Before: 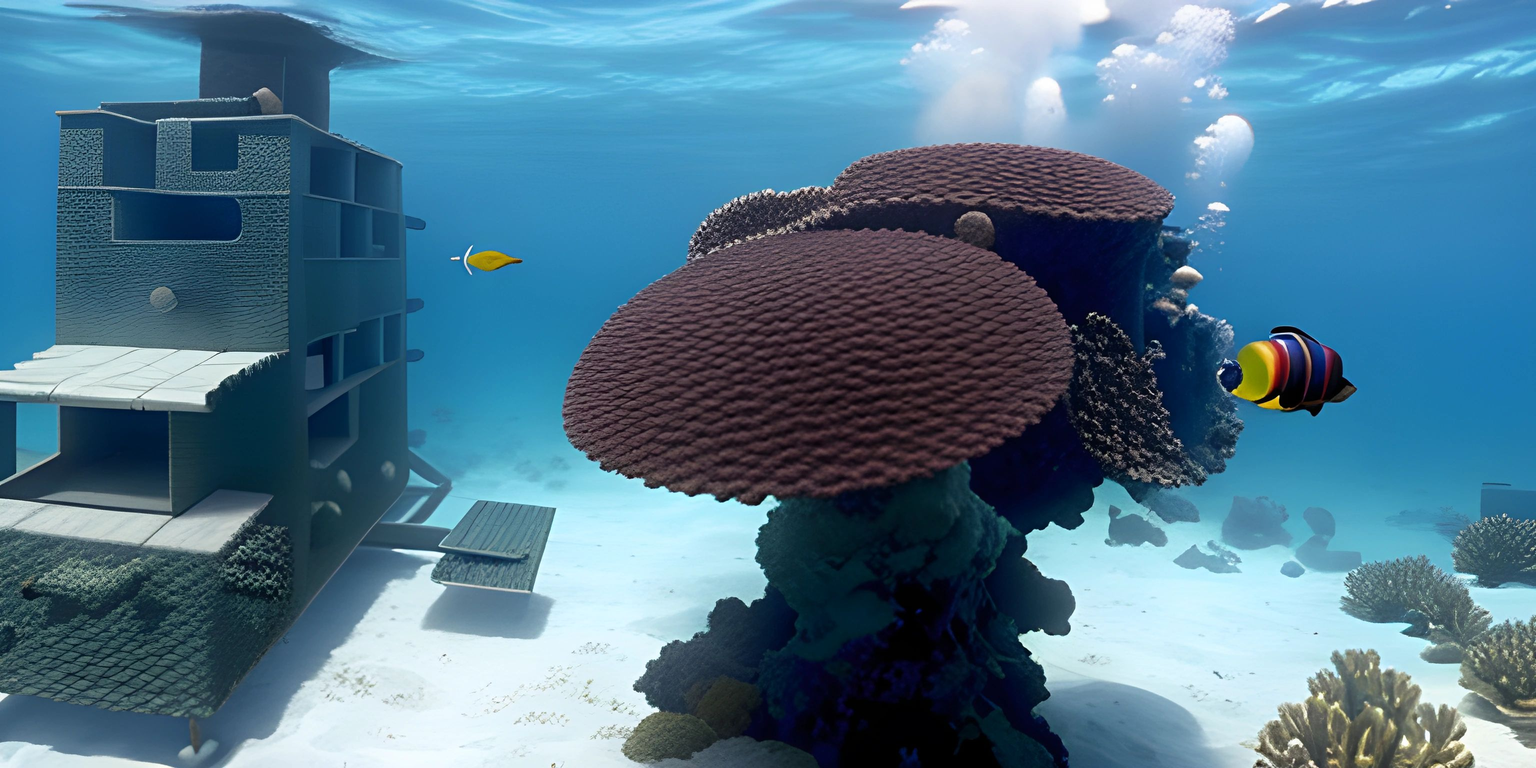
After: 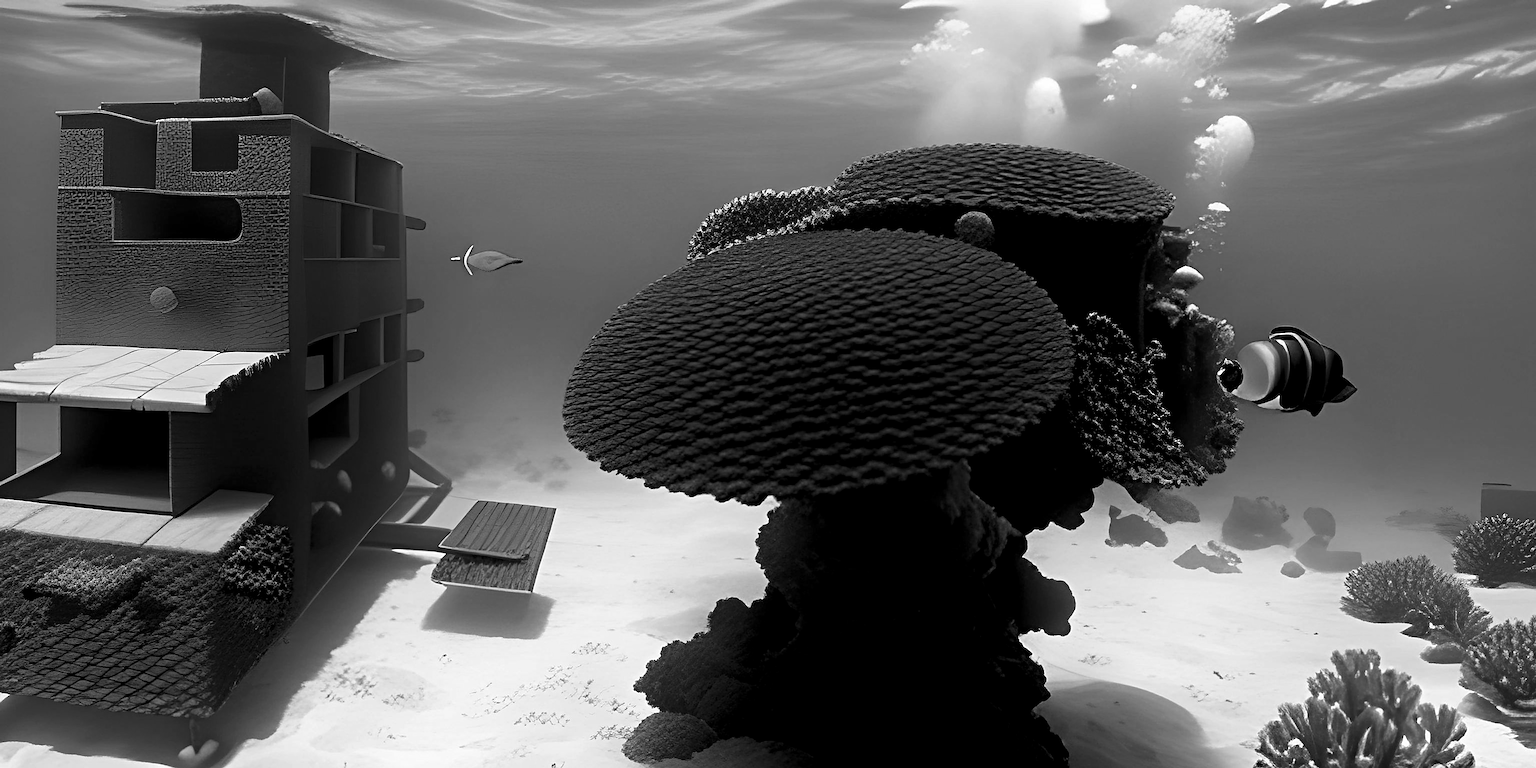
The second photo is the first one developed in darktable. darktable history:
sharpen: on, module defaults
levels: levels [0.116, 0.574, 1]
color contrast: green-magenta contrast 0, blue-yellow contrast 0
